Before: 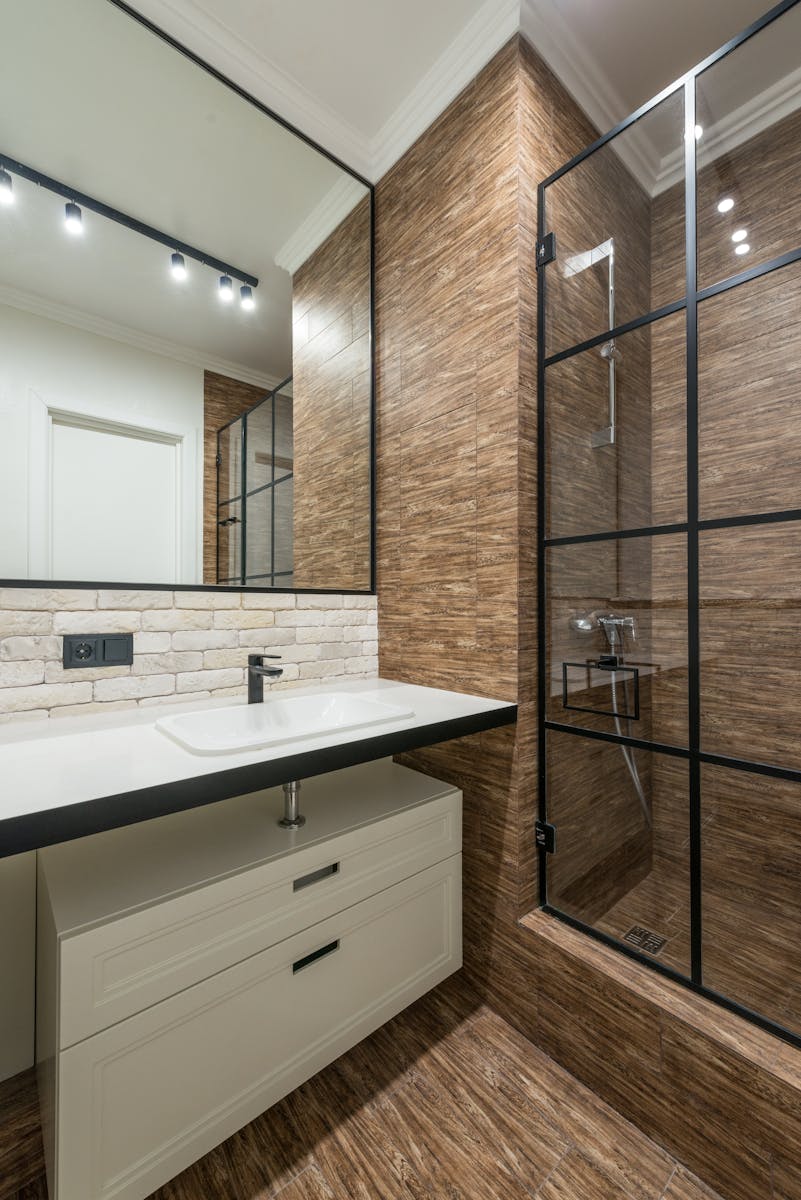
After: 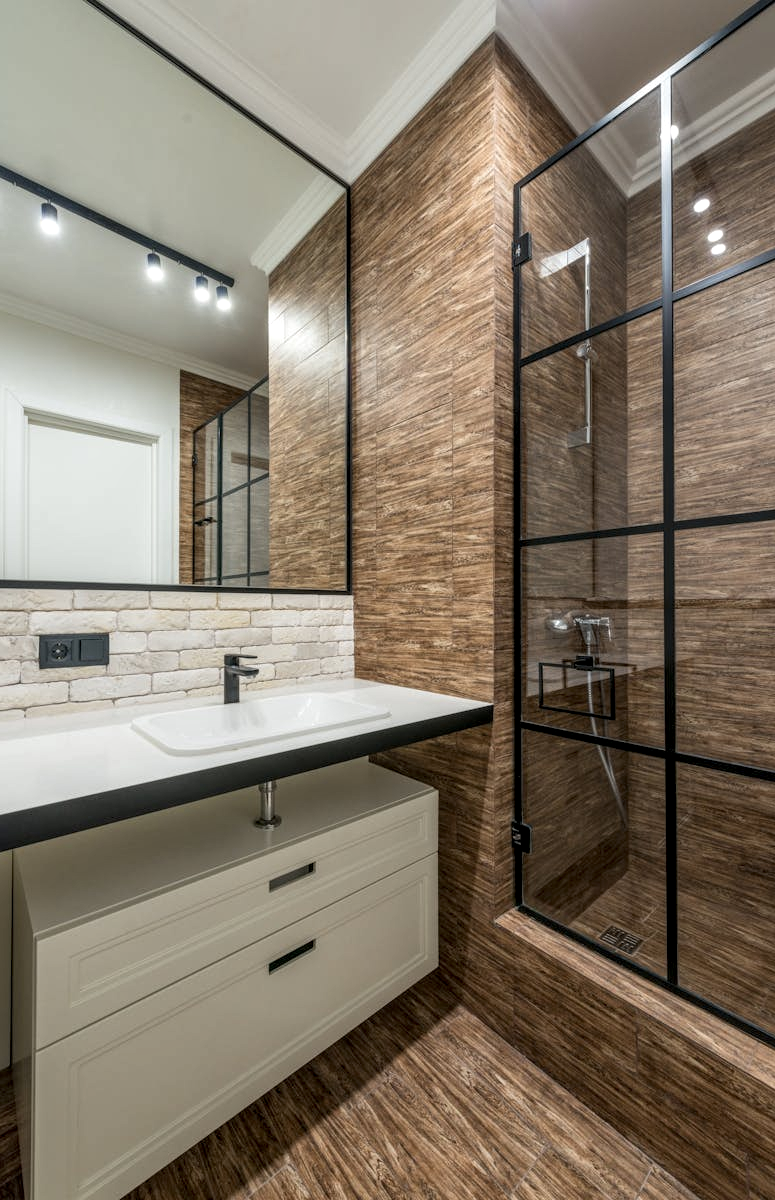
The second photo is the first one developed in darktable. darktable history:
local contrast: detail 130%
crop and rotate: left 3.238%
